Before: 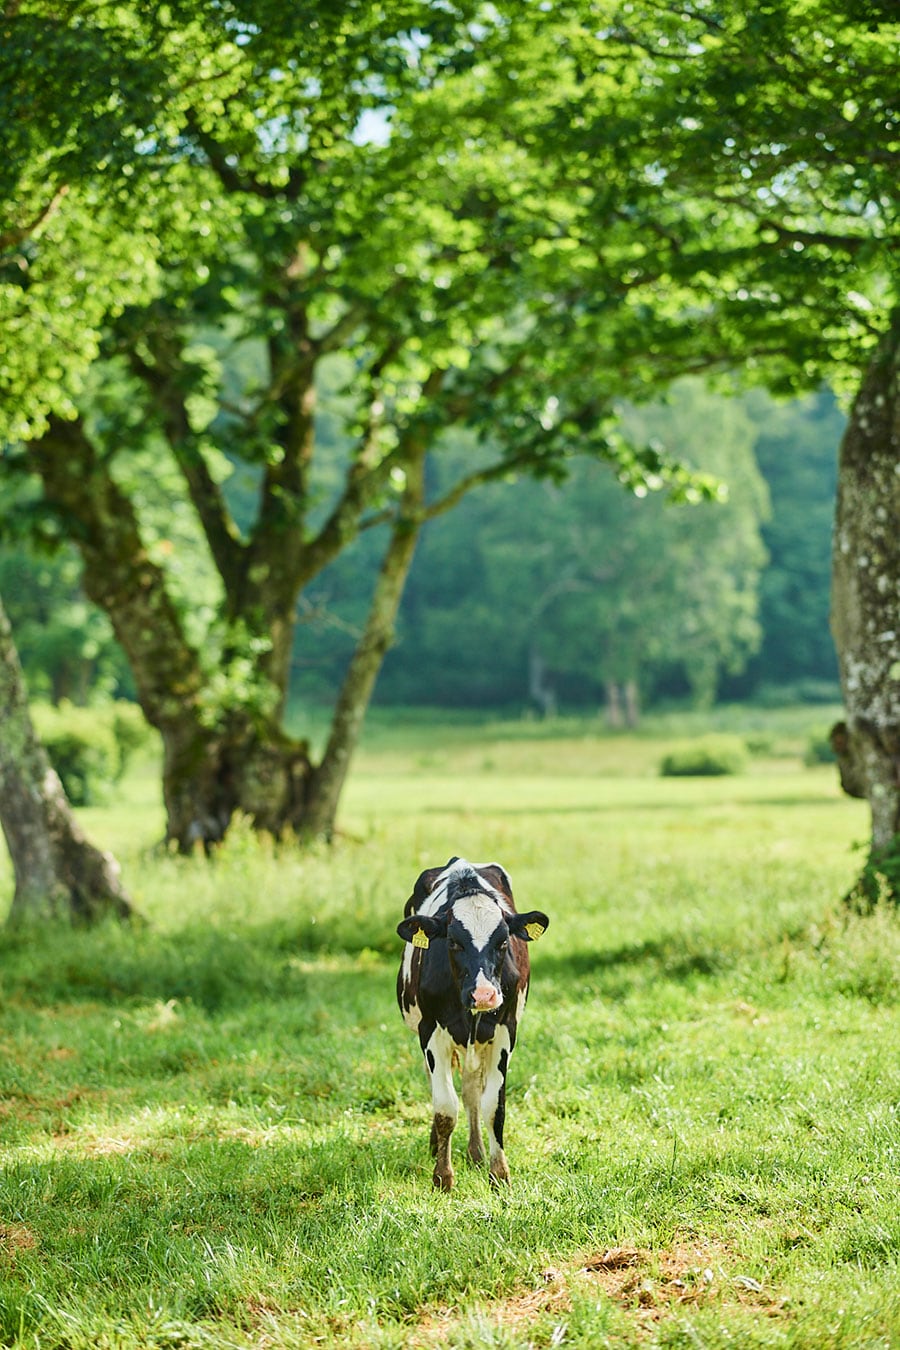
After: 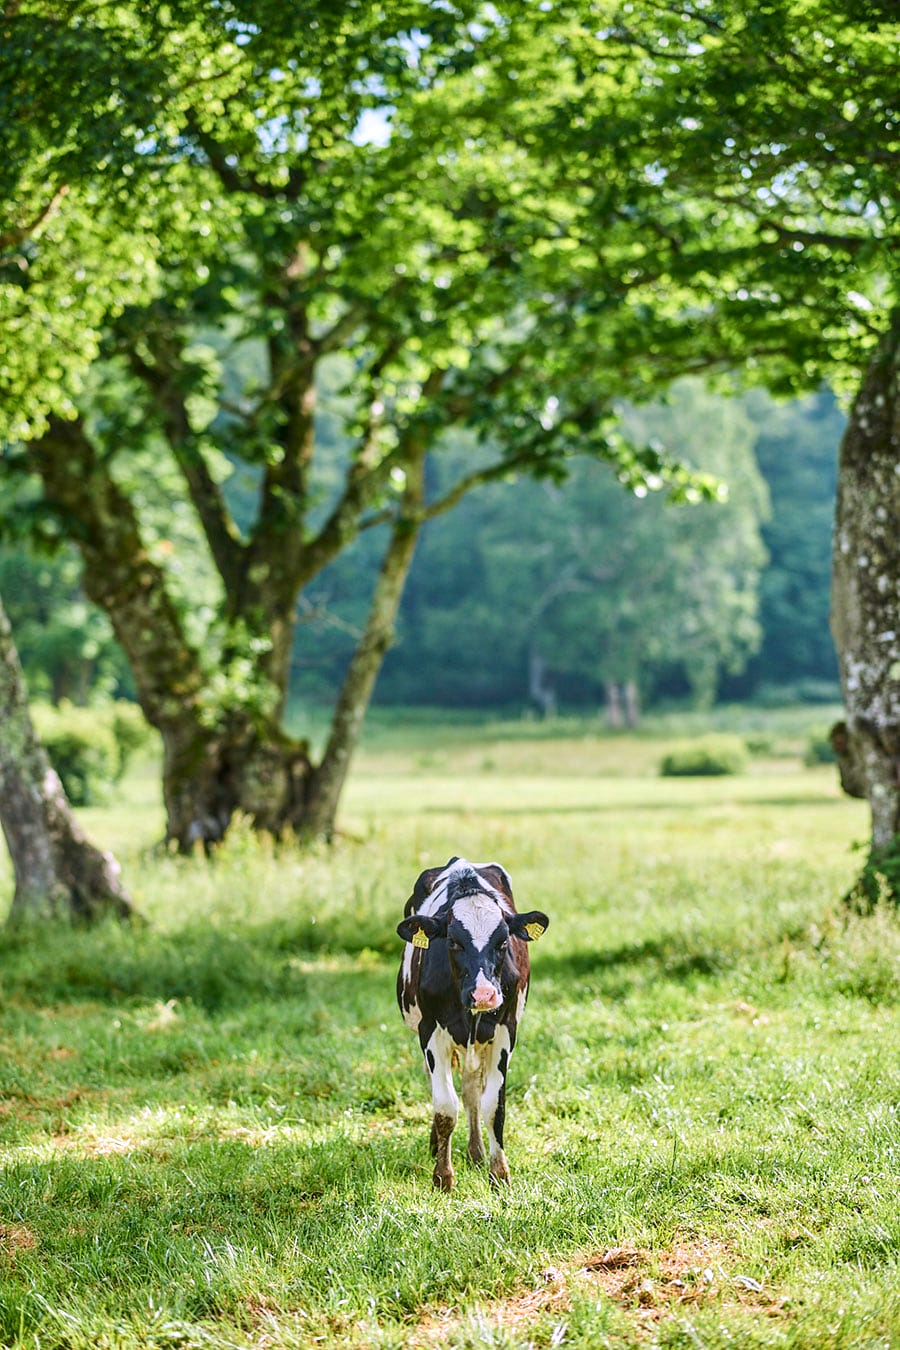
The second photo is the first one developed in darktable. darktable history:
white balance: red 1.042, blue 1.17
local contrast: on, module defaults
